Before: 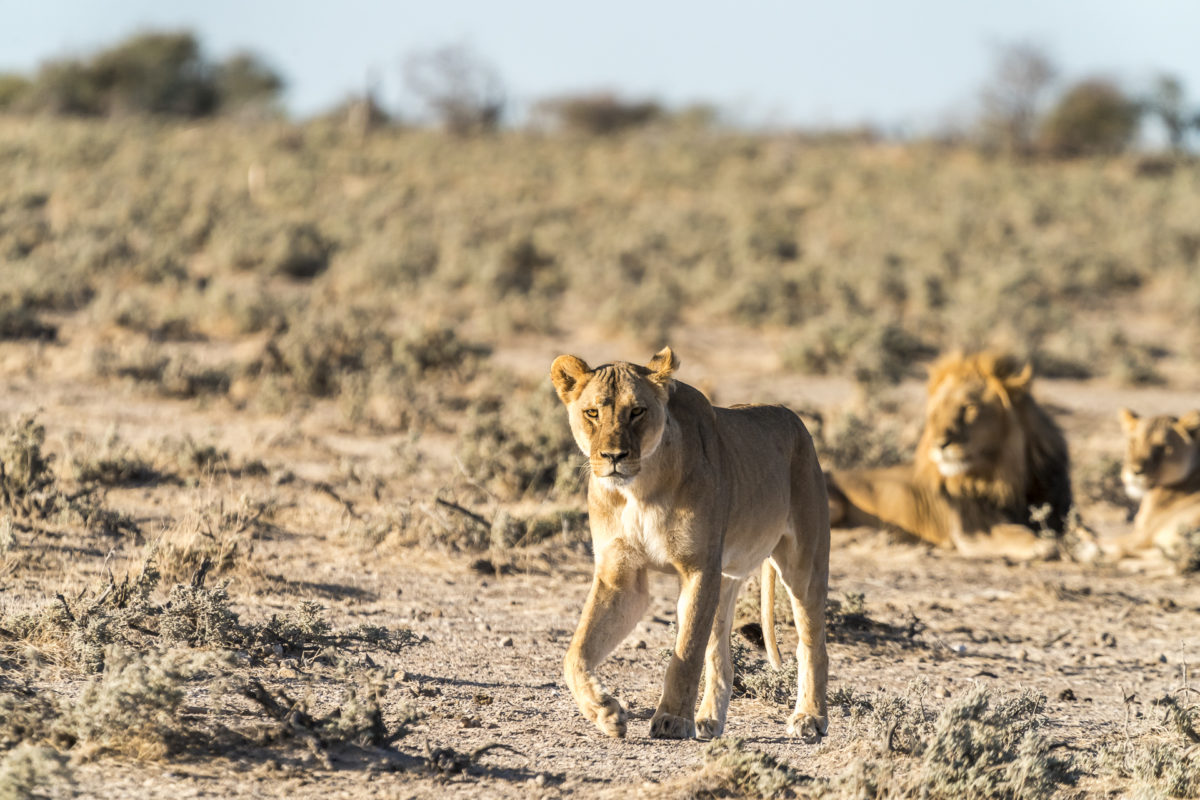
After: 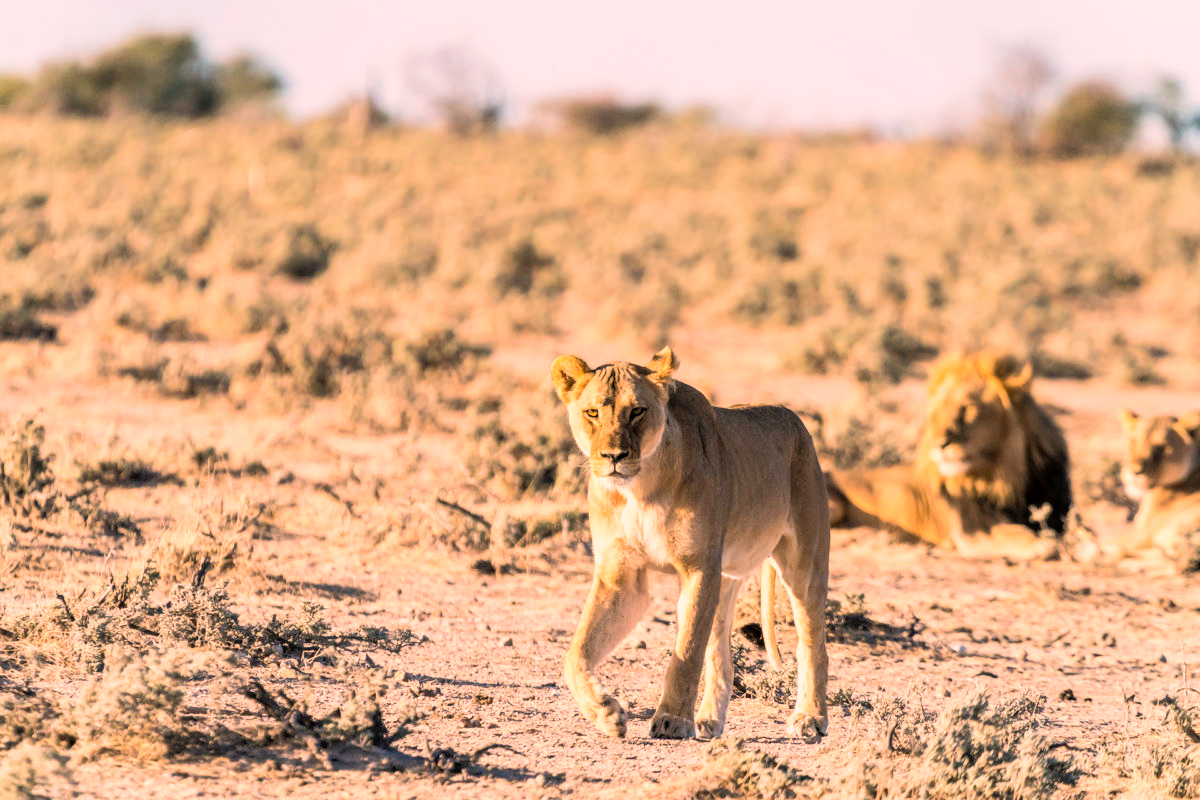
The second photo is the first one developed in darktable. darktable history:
tone equalizer: on, module defaults
color balance rgb: highlights gain › chroma 4.542%, highlights gain › hue 31.04°, perceptual saturation grading › global saturation 0.057%
velvia: strength 15.59%
tone curve: curves: ch0 [(0, 0) (0.004, 0.001) (0.133, 0.16) (0.325, 0.399) (0.475, 0.588) (0.832, 0.903) (1, 1)], color space Lab, linked channels, preserve colors none
